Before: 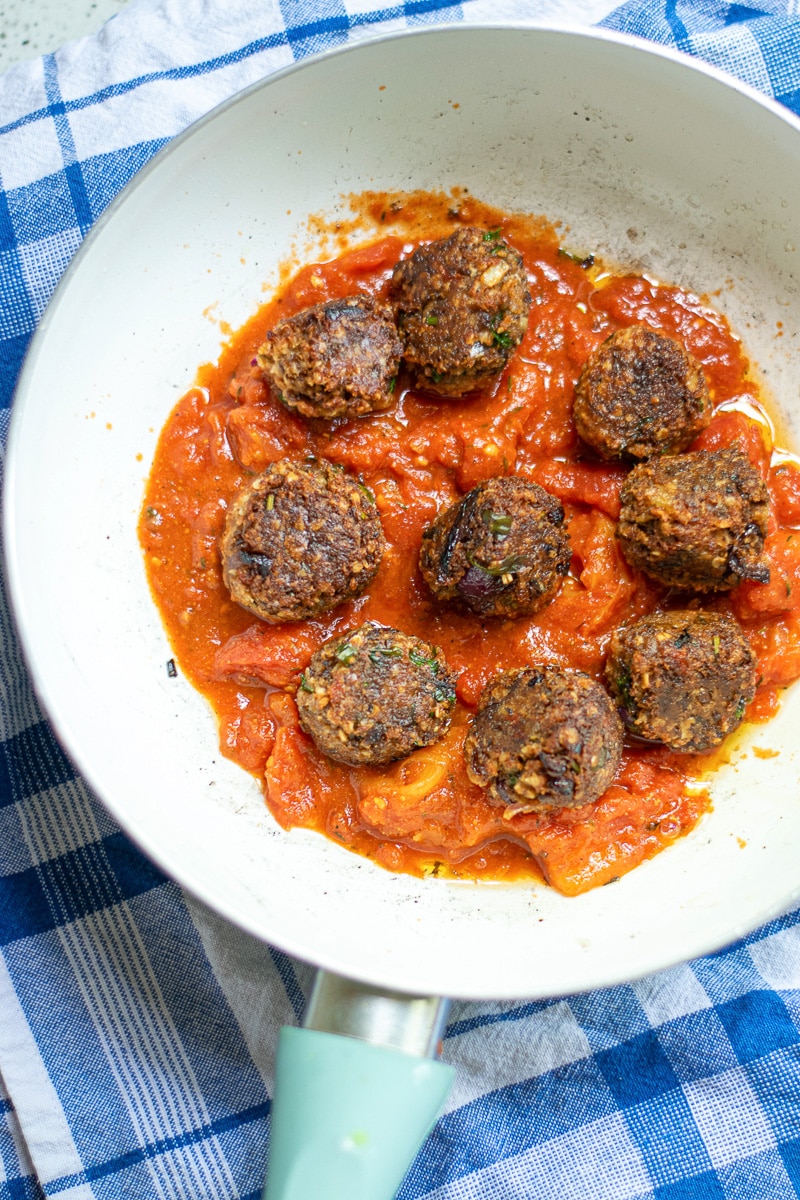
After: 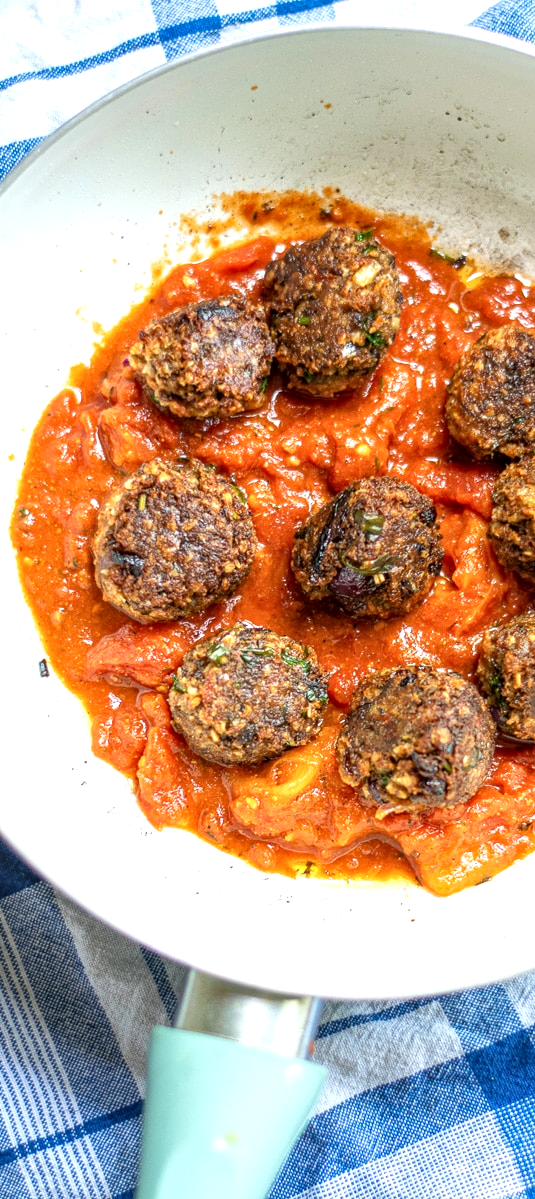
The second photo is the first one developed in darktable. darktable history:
local contrast: on, module defaults
tone equalizer: -8 EV -0.387 EV, -7 EV -0.378 EV, -6 EV -0.353 EV, -5 EV -0.259 EV, -3 EV 0.235 EV, -2 EV 0.35 EV, -1 EV 0.409 EV, +0 EV 0.397 EV
crop and rotate: left 16.033%, right 17.068%
